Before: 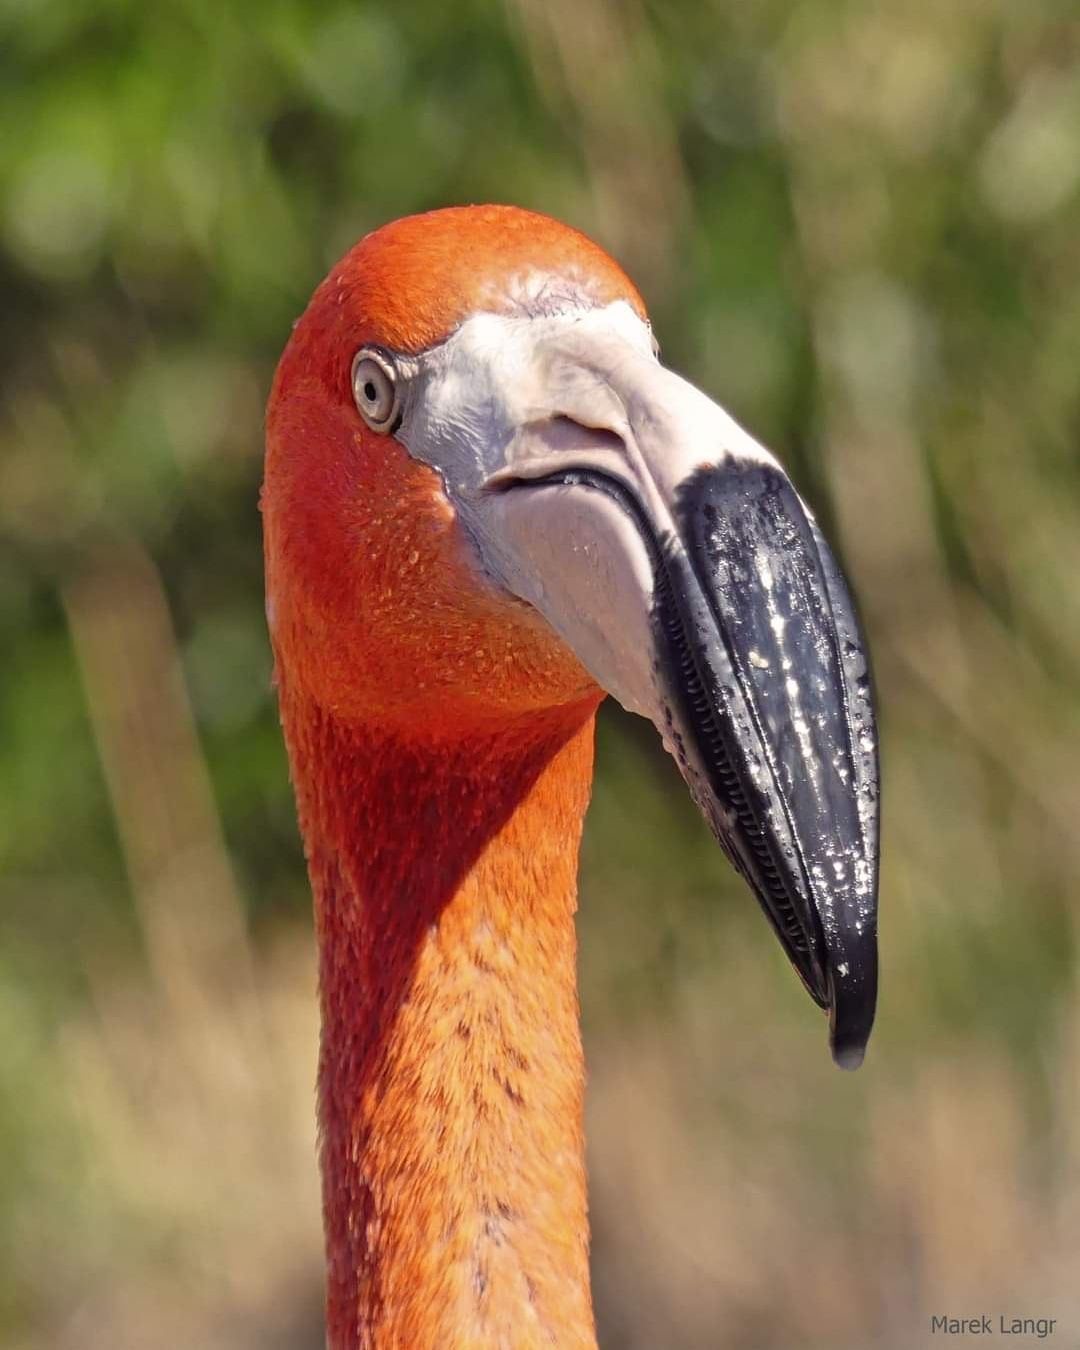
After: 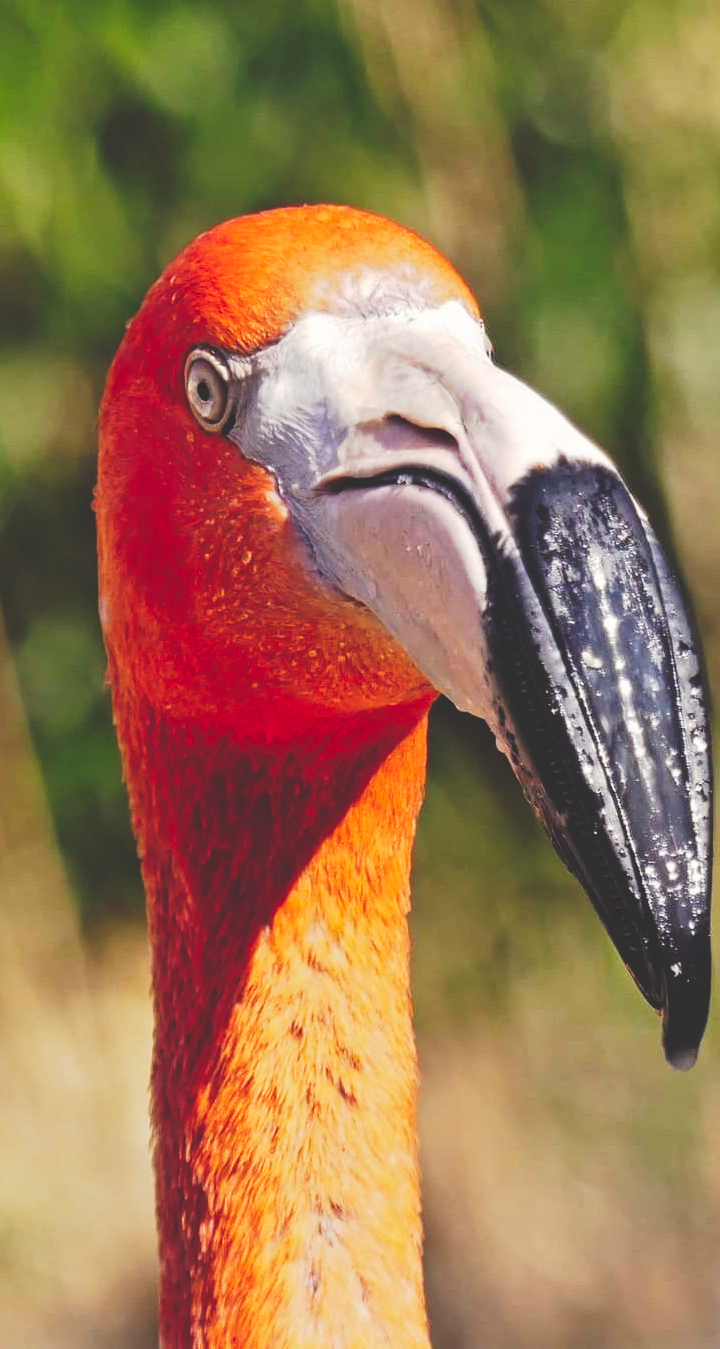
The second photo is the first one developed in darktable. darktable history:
crop and rotate: left 15.546%, right 17.787%
tone curve: curves: ch0 [(0, 0) (0.003, 0.19) (0.011, 0.192) (0.025, 0.192) (0.044, 0.194) (0.069, 0.196) (0.1, 0.197) (0.136, 0.198) (0.177, 0.216) (0.224, 0.236) (0.277, 0.269) (0.335, 0.331) (0.399, 0.418) (0.468, 0.515) (0.543, 0.621) (0.623, 0.725) (0.709, 0.804) (0.801, 0.859) (0.898, 0.913) (1, 1)], preserve colors none
